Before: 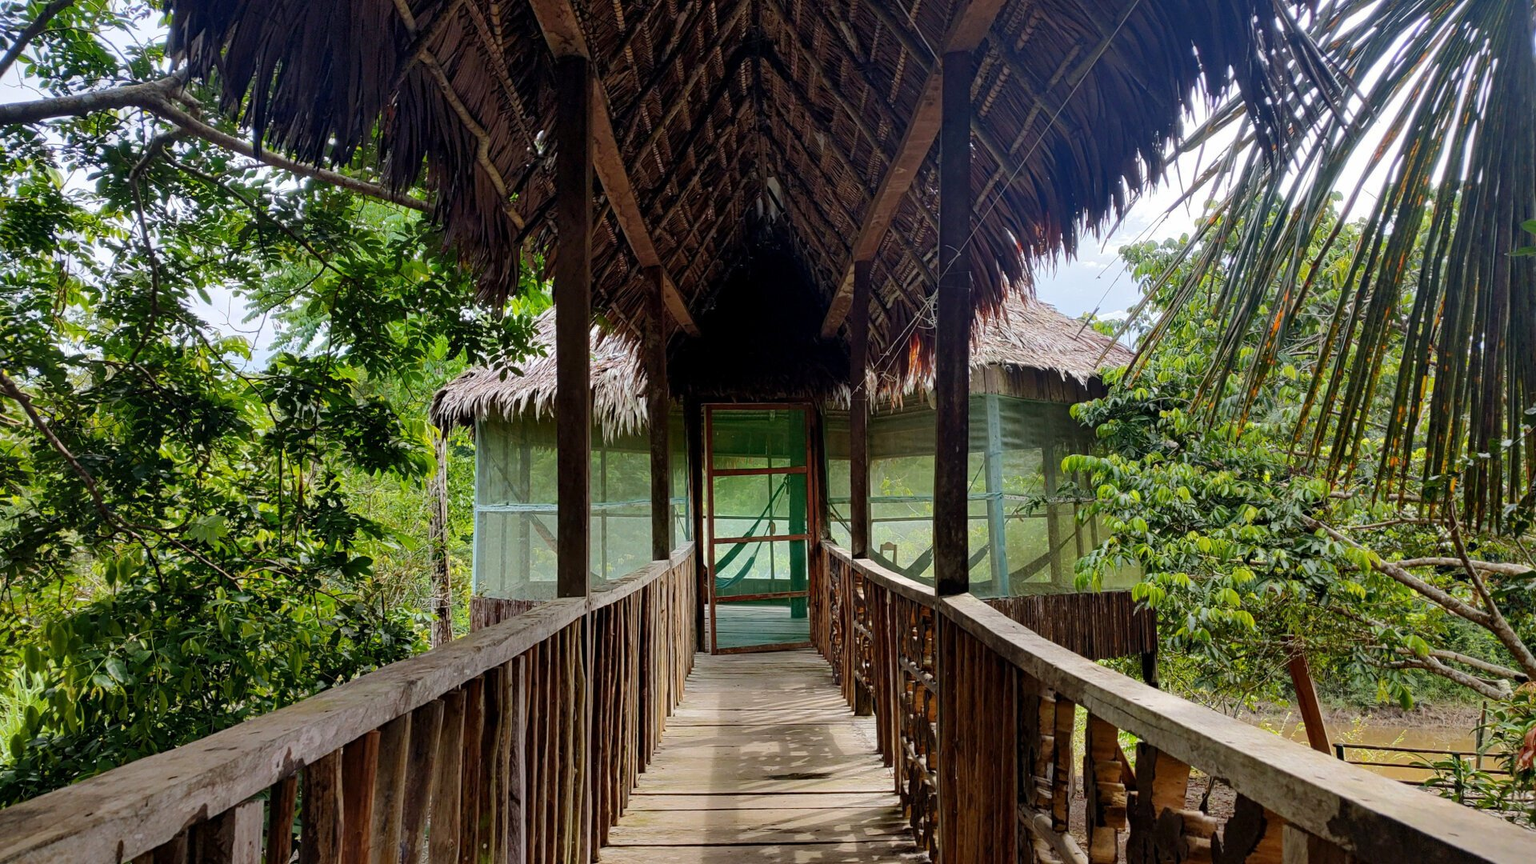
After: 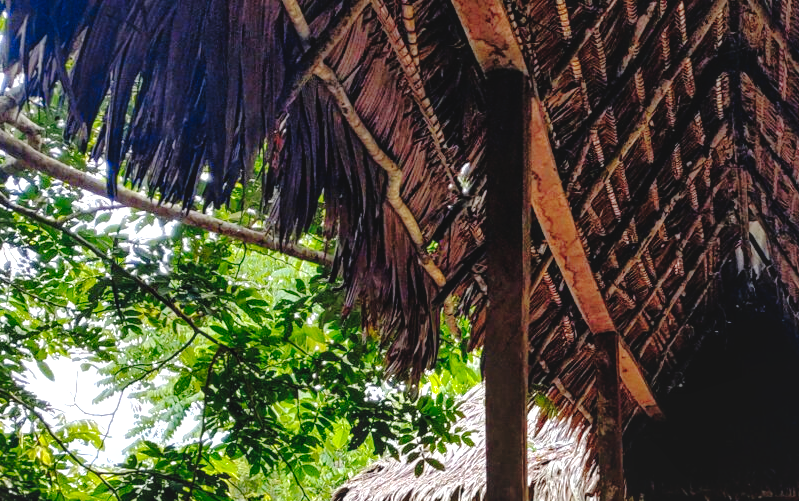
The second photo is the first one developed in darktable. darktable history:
crop and rotate: left 10.98%, top 0.071%, right 47.382%, bottom 53.483%
shadows and highlights: on, module defaults
exposure: black level correction 0, exposure 0.69 EV, compensate exposure bias true, compensate highlight preservation false
tone curve: curves: ch0 [(0, 0) (0.003, 0.044) (0.011, 0.045) (0.025, 0.048) (0.044, 0.051) (0.069, 0.065) (0.1, 0.08) (0.136, 0.108) (0.177, 0.152) (0.224, 0.216) (0.277, 0.305) (0.335, 0.392) (0.399, 0.481) (0.468, 0.579) (0.543, 0.658) (0.623, 0.729) (0.709, 0.8) (0.801, 0.867) (0.898, 0.93) (1, 1)], preserve colors none
local contrast: detail 130%
